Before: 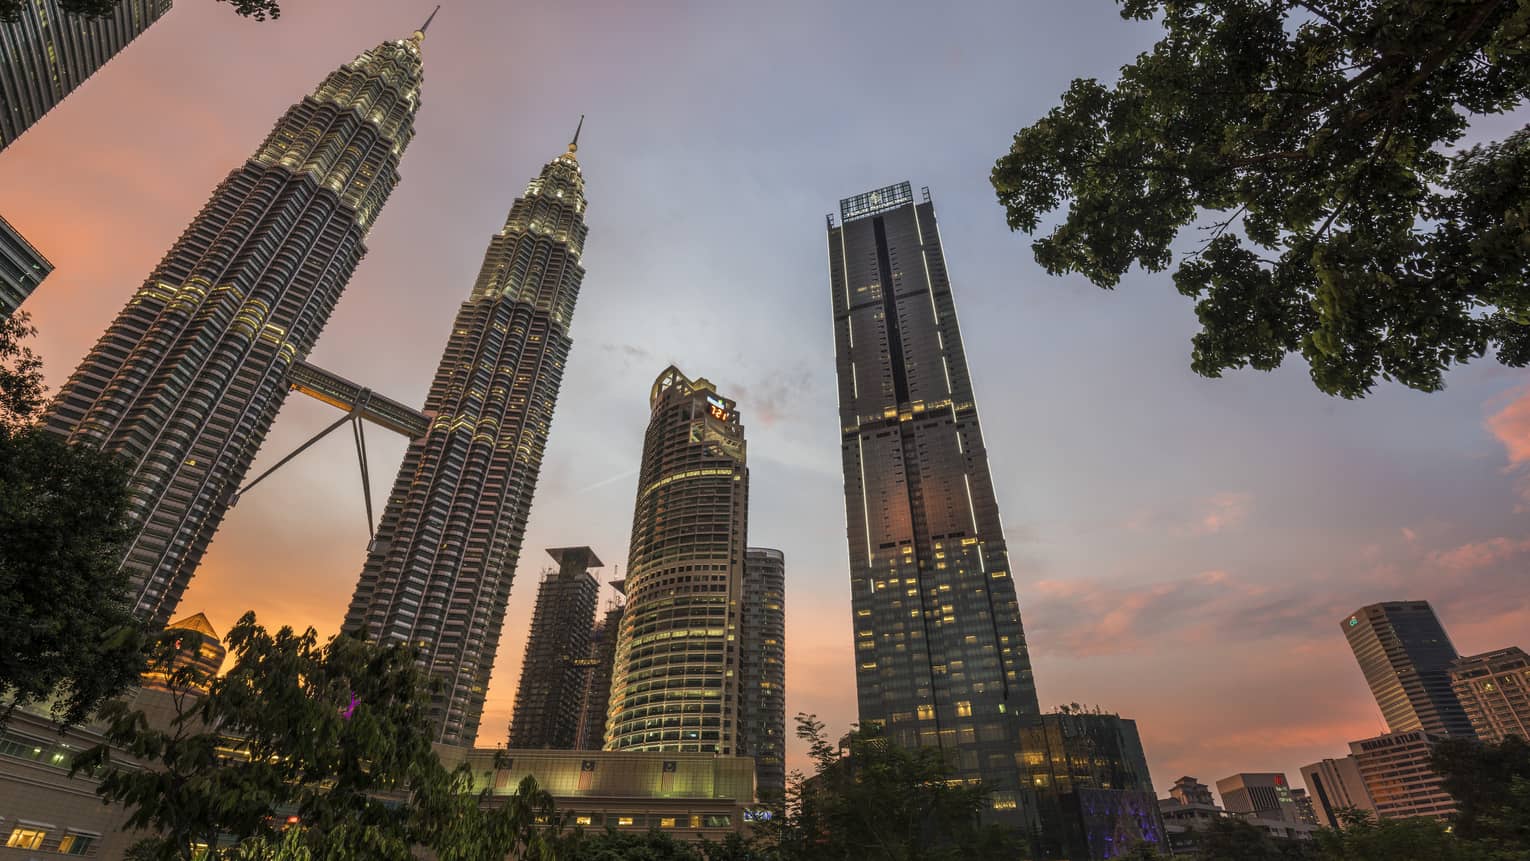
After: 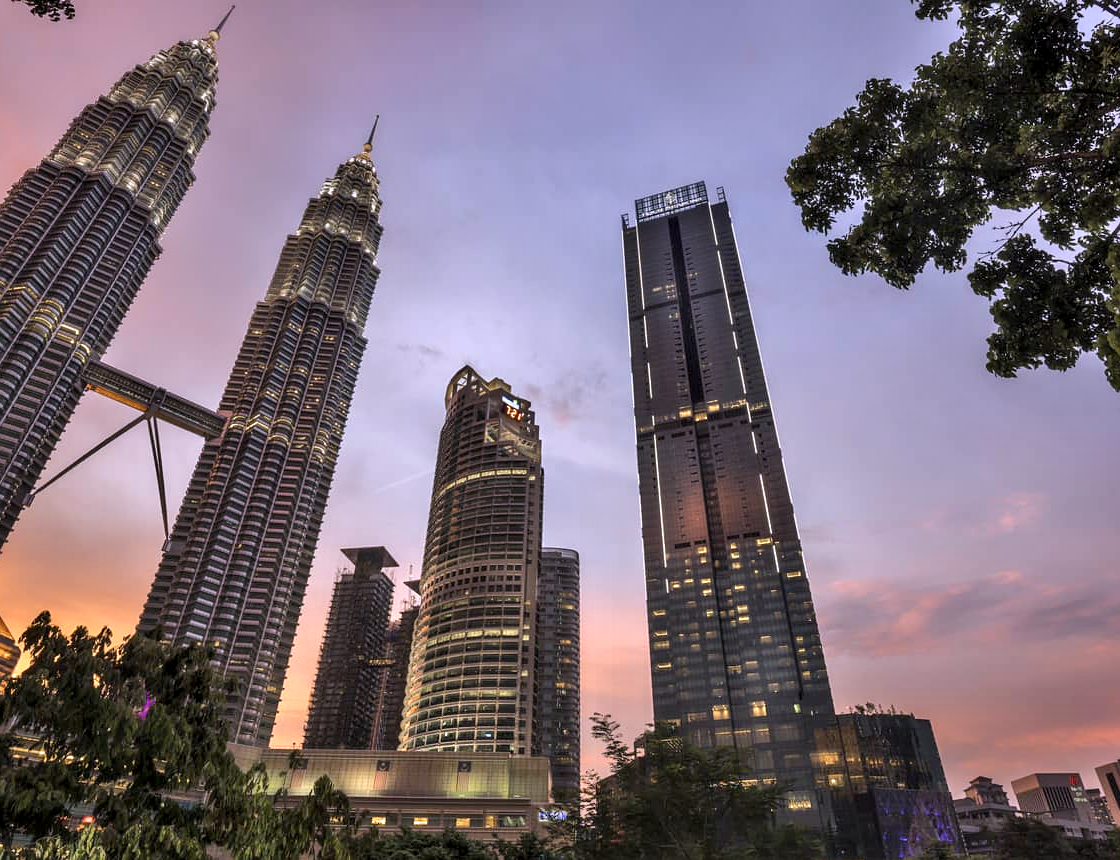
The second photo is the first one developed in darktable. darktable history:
crop: left 13.443%, right 13.31%
shadows and highlights: soften with gaussian
sharpen: amount 0.2
contrast equalizer: y [[0.514, 0.573, 0.581, 0.508, 0.5, 0.5], [0.5 ×6], [0.5 ×6], [0 ×6], [0 ×6]]
white balance: red 1.042, blue 1.17
